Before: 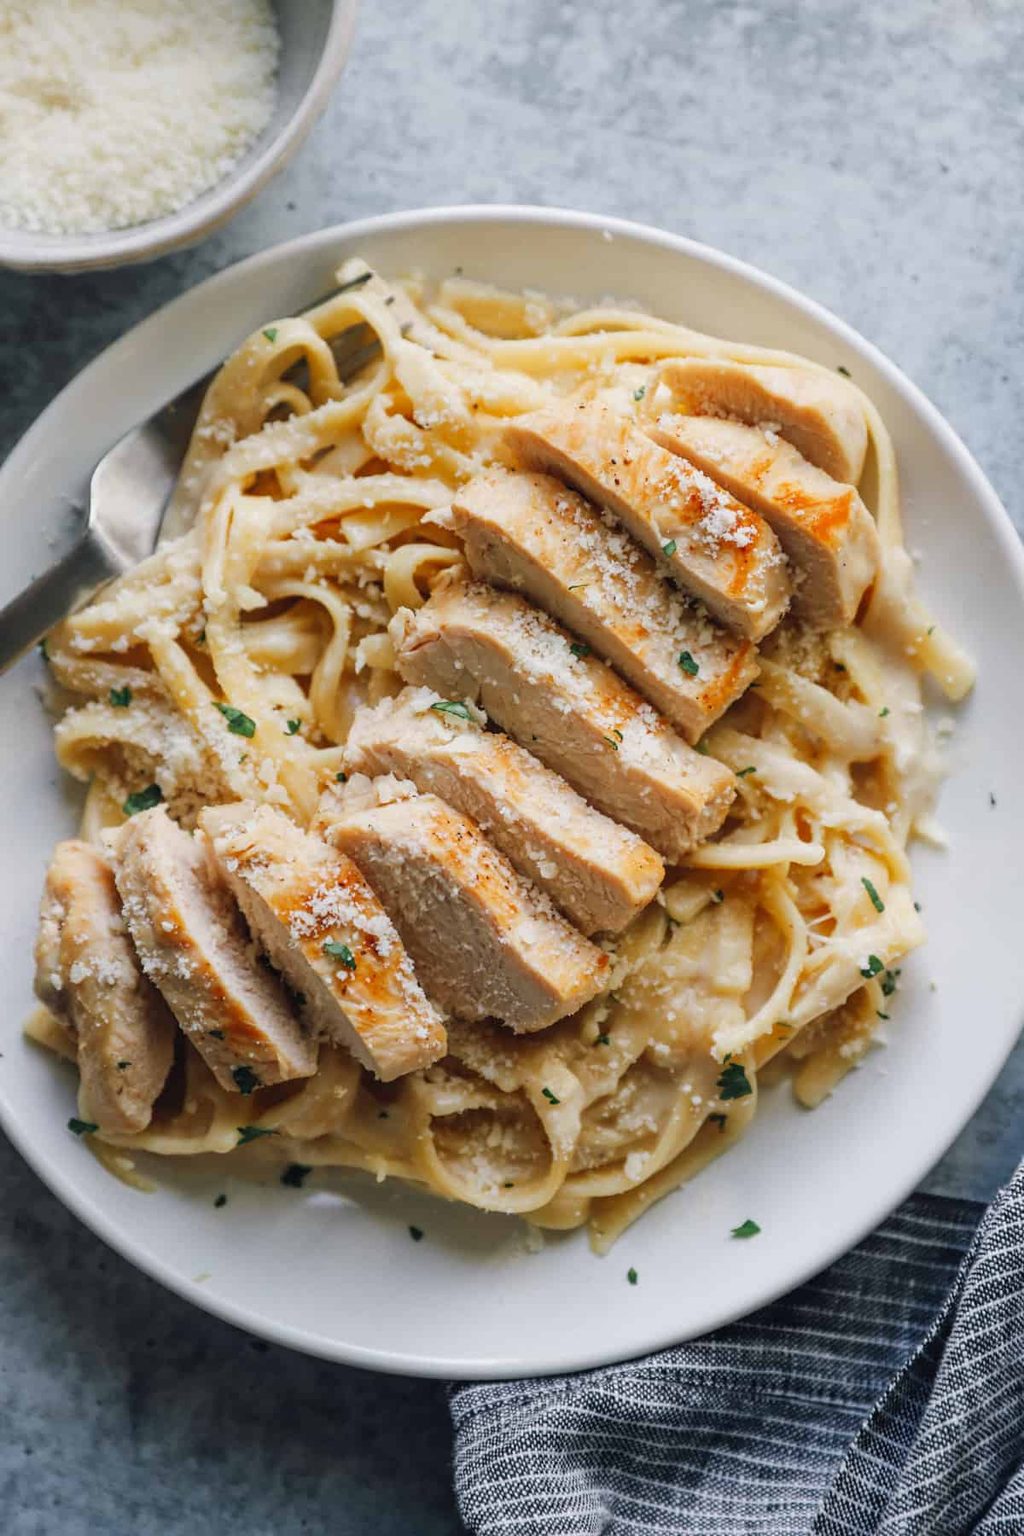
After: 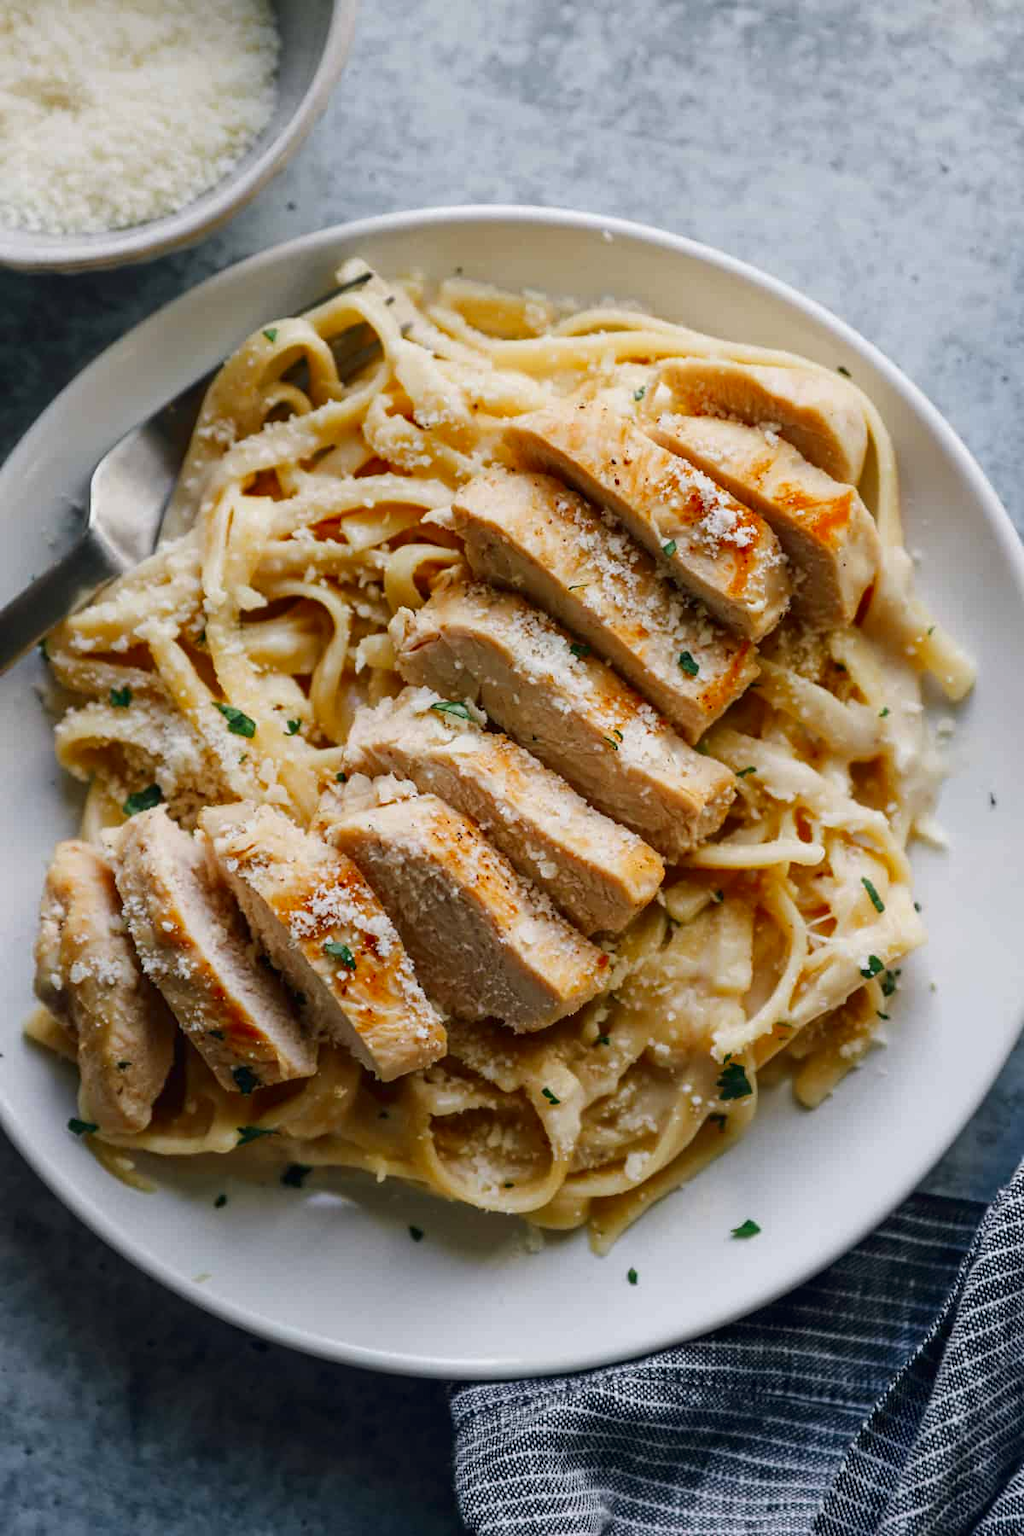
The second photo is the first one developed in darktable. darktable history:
contrast brightness saturation: contrast 0.069, brightness -0.14, saturation 0.108
